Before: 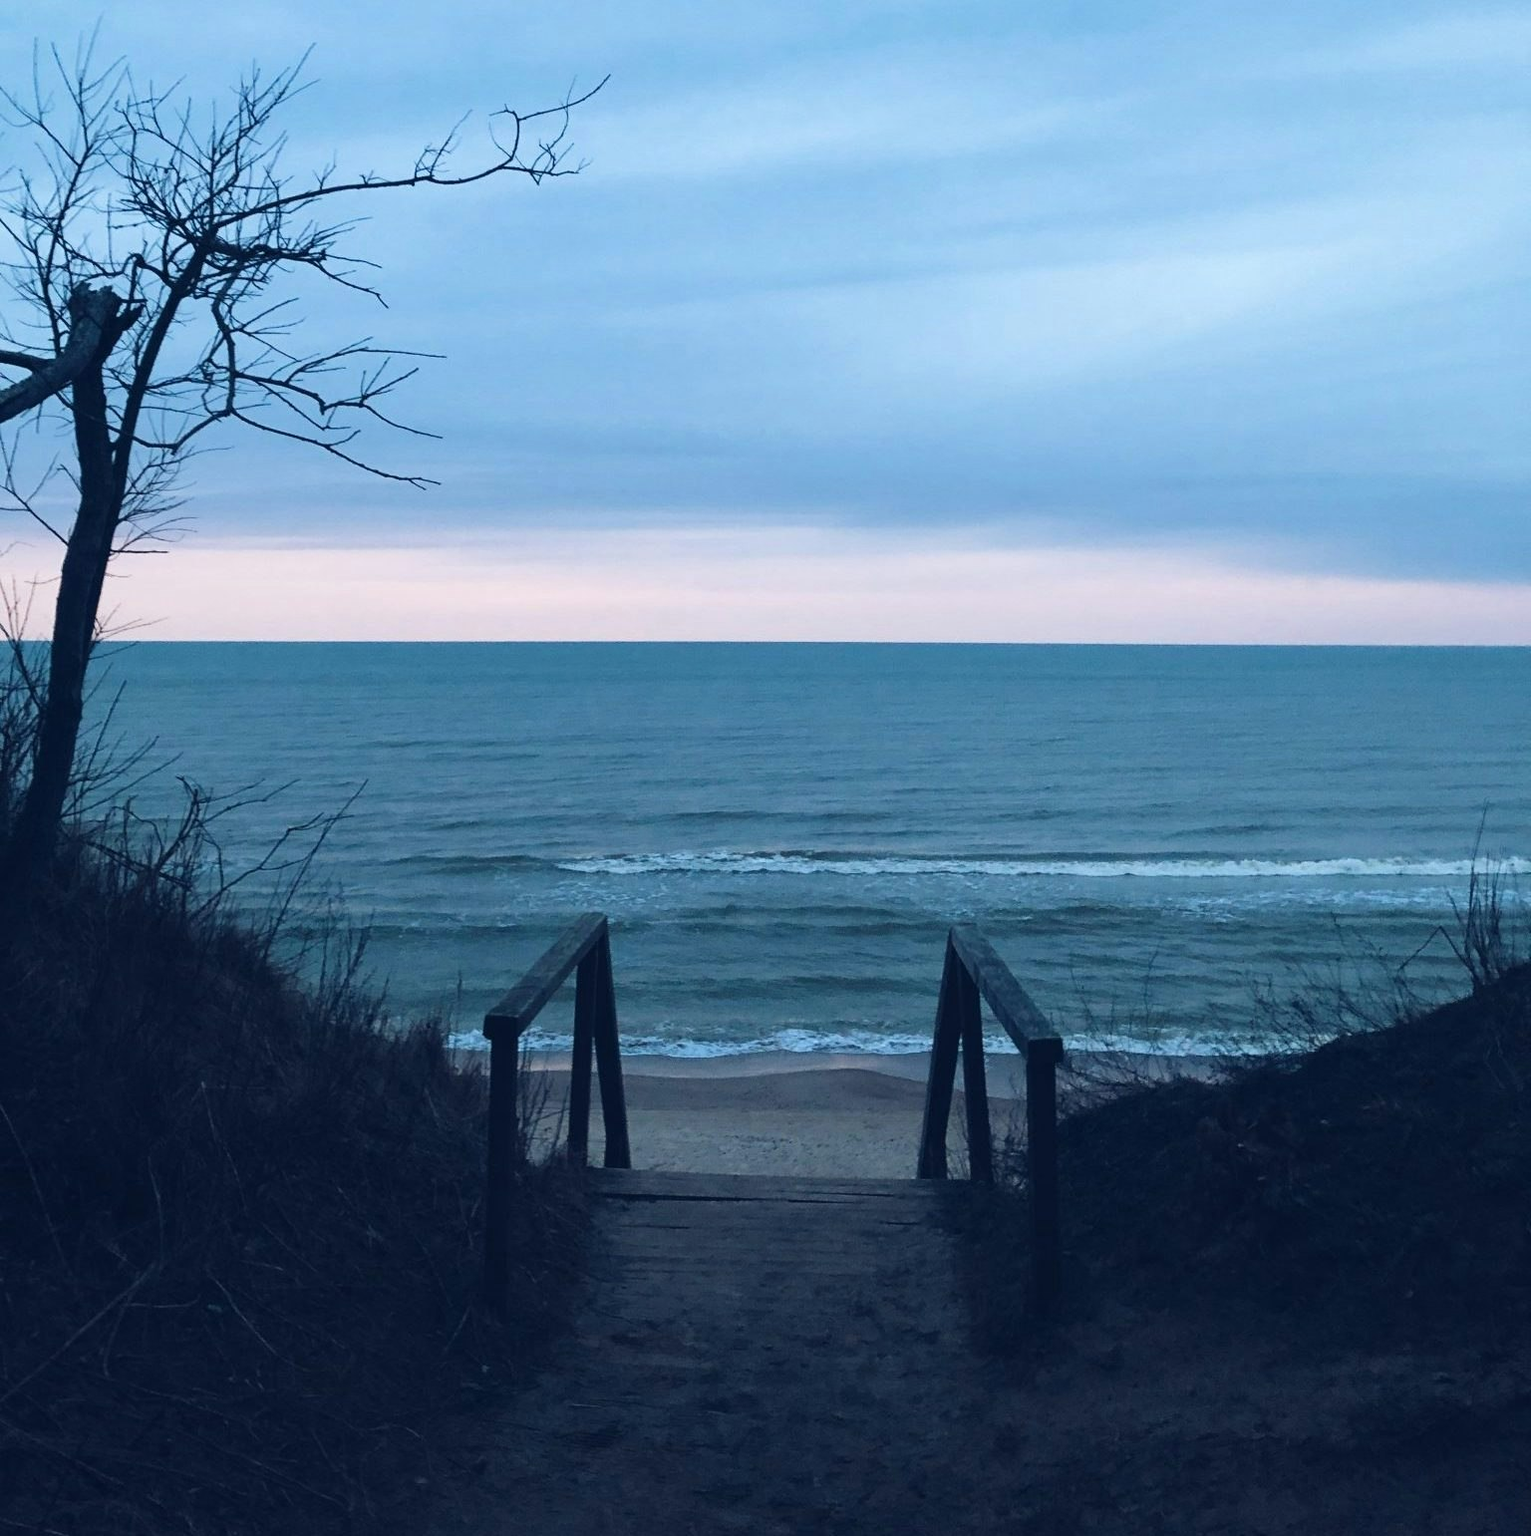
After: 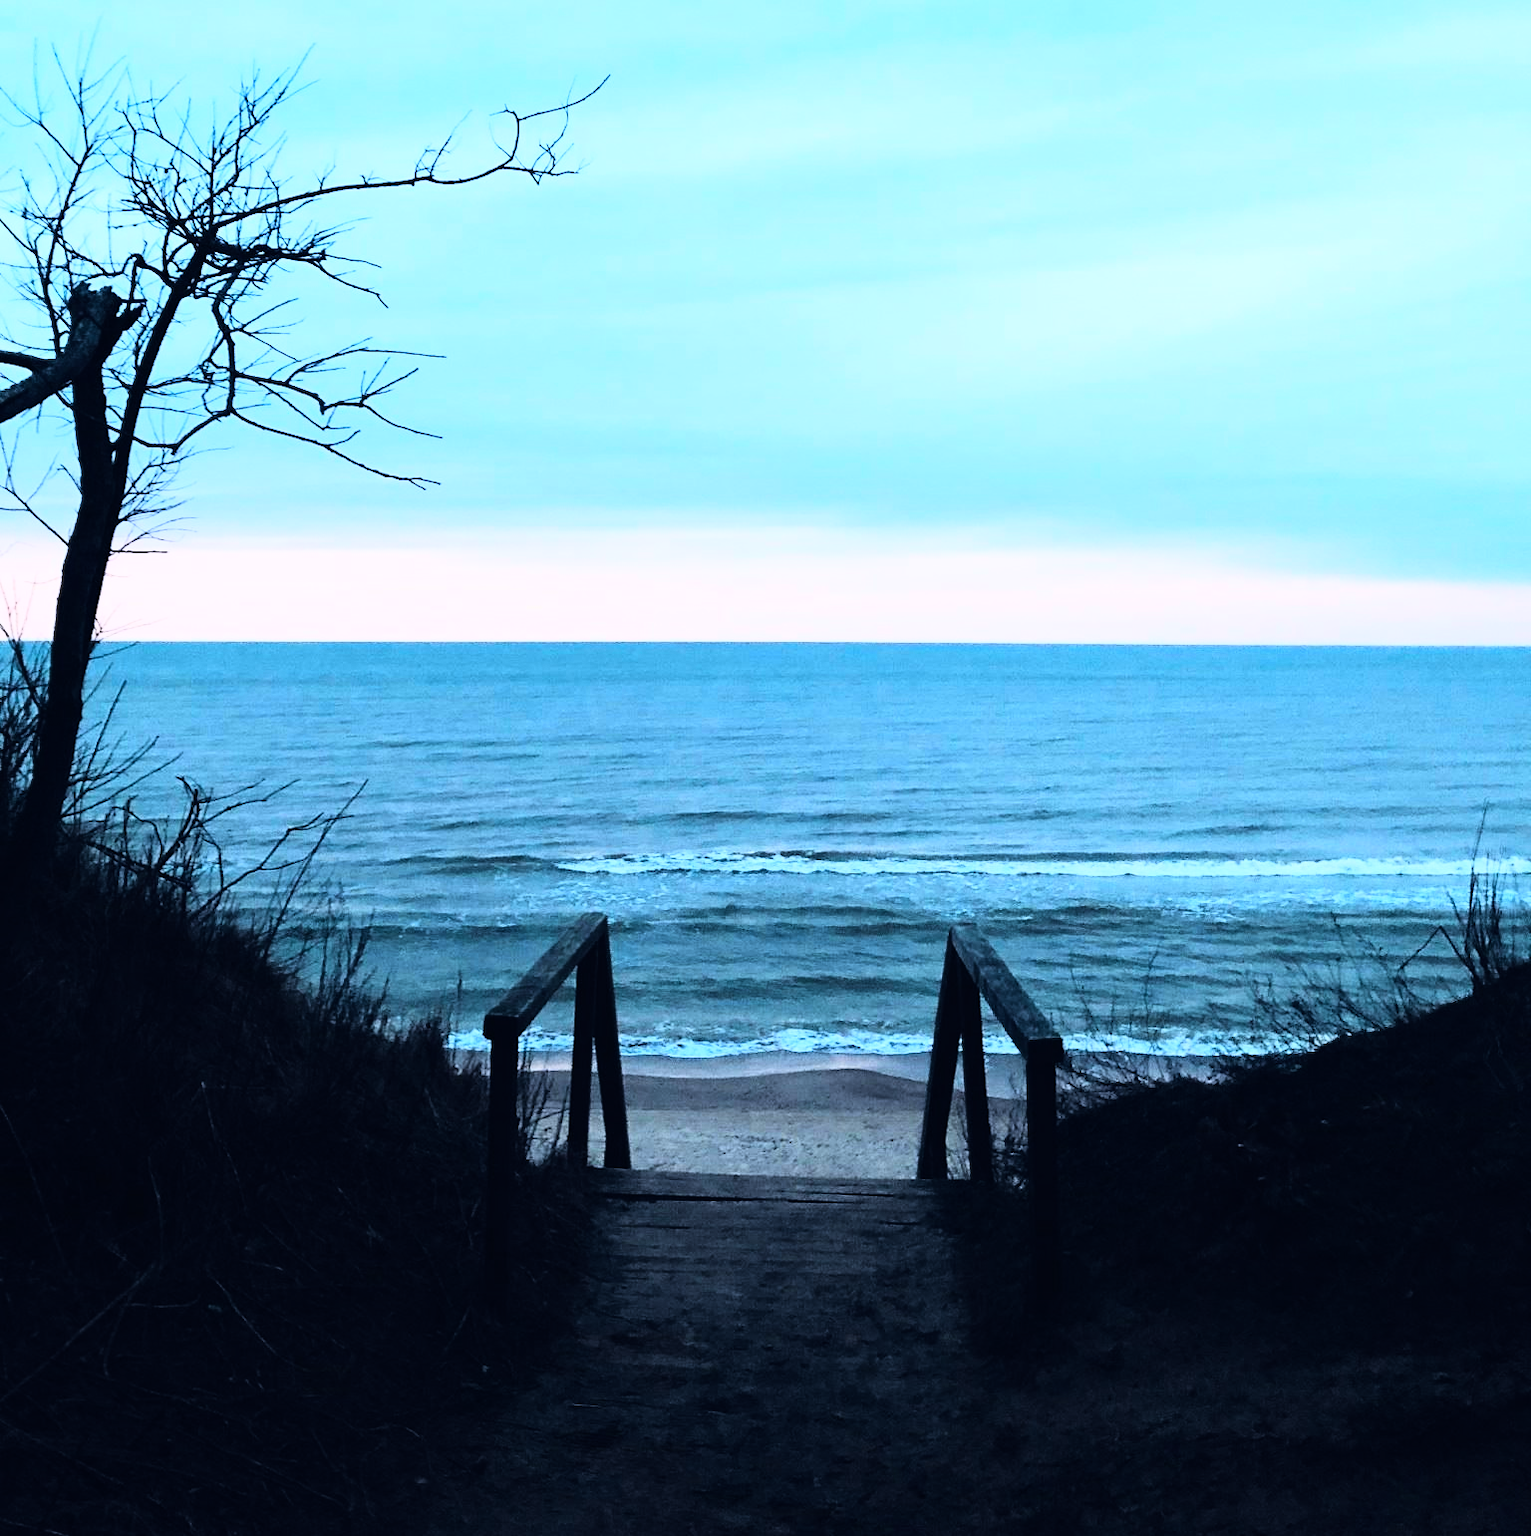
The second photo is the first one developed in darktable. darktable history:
rgb curve: curves: ch0 [(0, 0) (0.21, 0.15) (0.24, 0.21) (0.5, 0.75) (0.75, 0.96) (0.89, 0.99) (1, 1)]; ch1 [(0, 0.02) (0.21, 0.13) (0.25, 0.2) (0.5, 0.67) (0.75, 0.9) (0.89, 0.97) (1, 1)]; ch2 [(0, 0.02) (0.21, 0.13) (0.25, 0.2) (0.5, 0.67) (0.75, 0.9) (0.89, 0.97) (1, 1)], compensate middle gray true
vibrance: vibrance 67%
